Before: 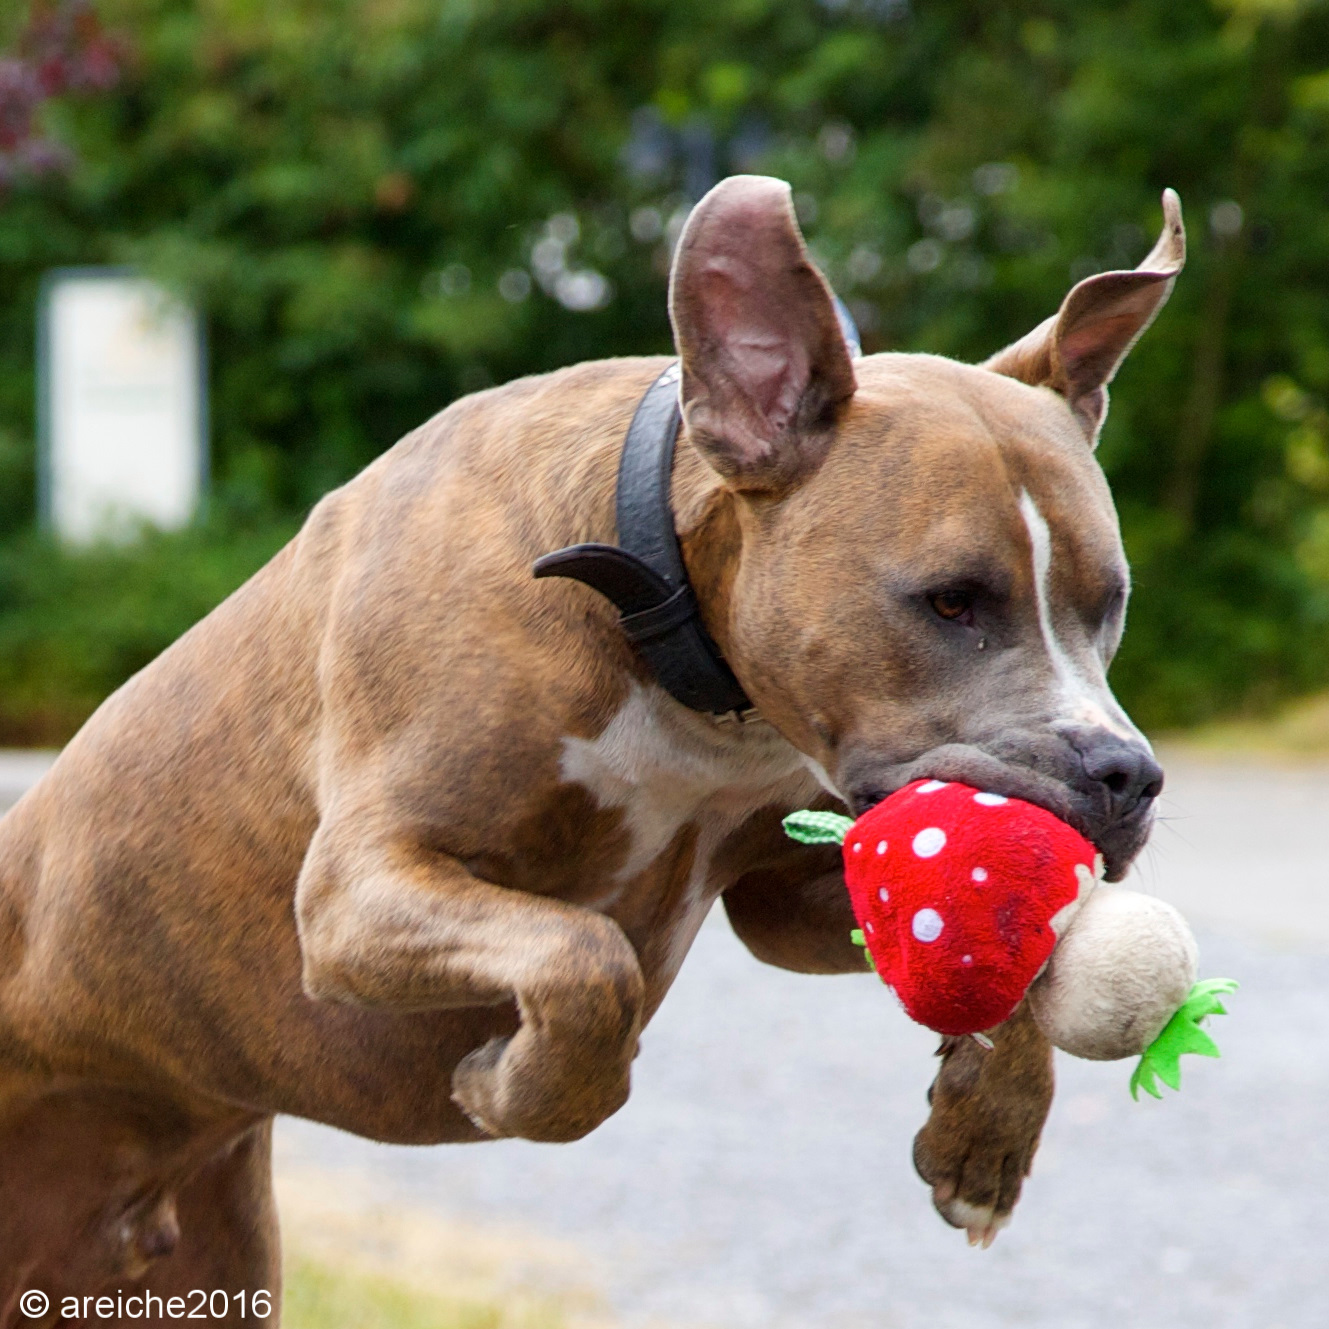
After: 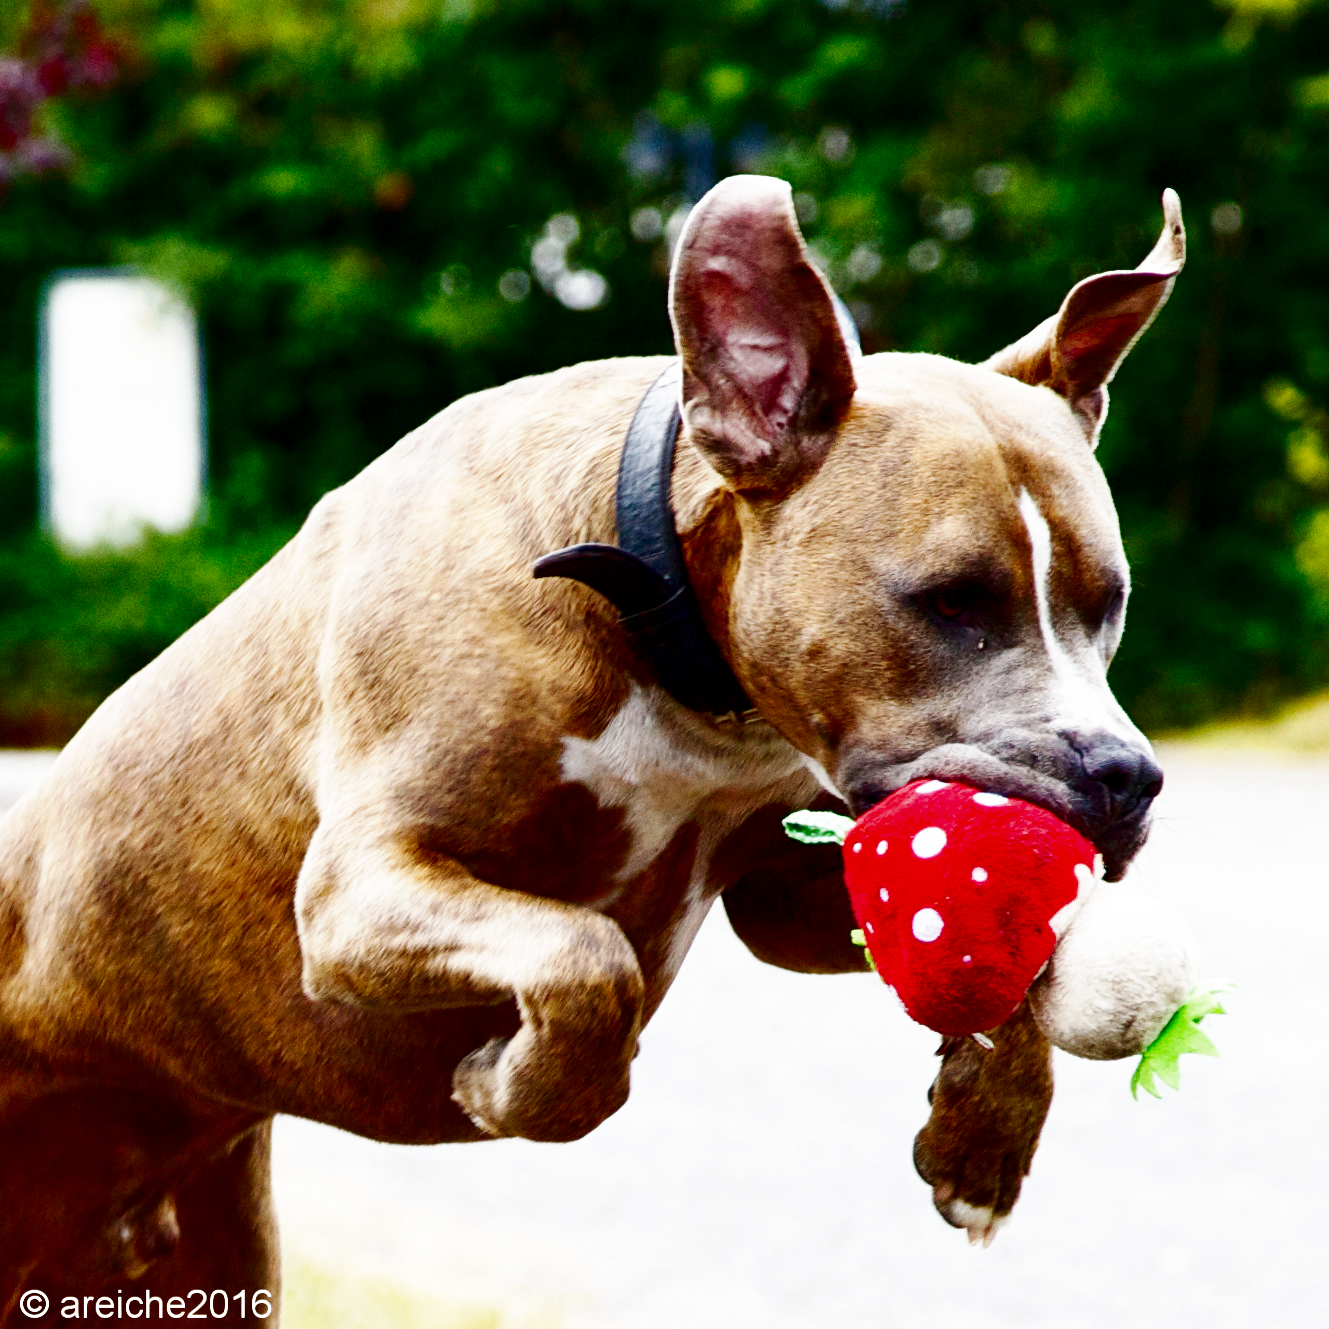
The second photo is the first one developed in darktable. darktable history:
contrast brightness saturation: brightness -0.52
tone equalizer: on, module defaults
base curve: curves: ch0 [(0, 0) (0.007, 0.004) (0.027, 0.03) (0.046, 0.07) (0.207, 0.54) (0.442, 0.872) (0.673, 0.972) (1, 1)], preserve colors none
